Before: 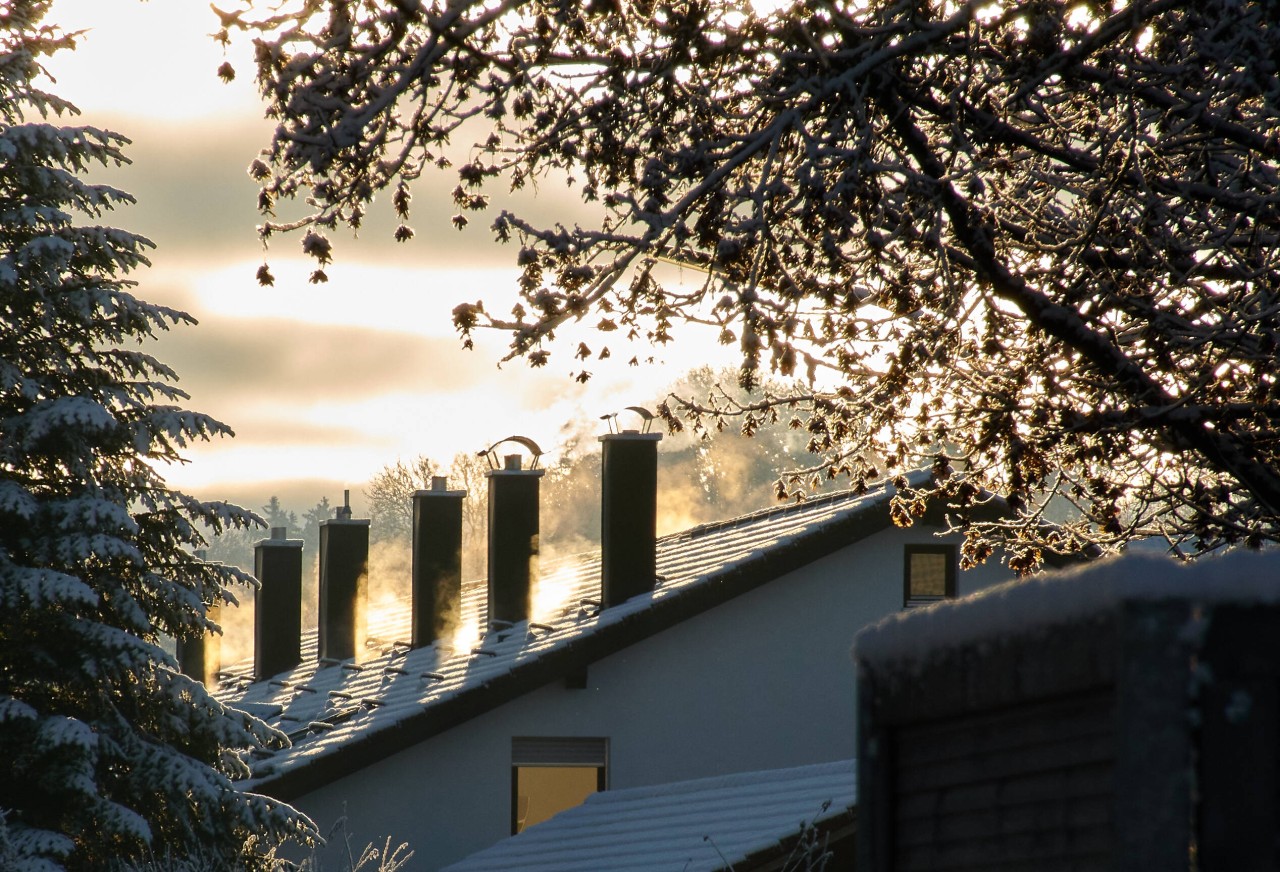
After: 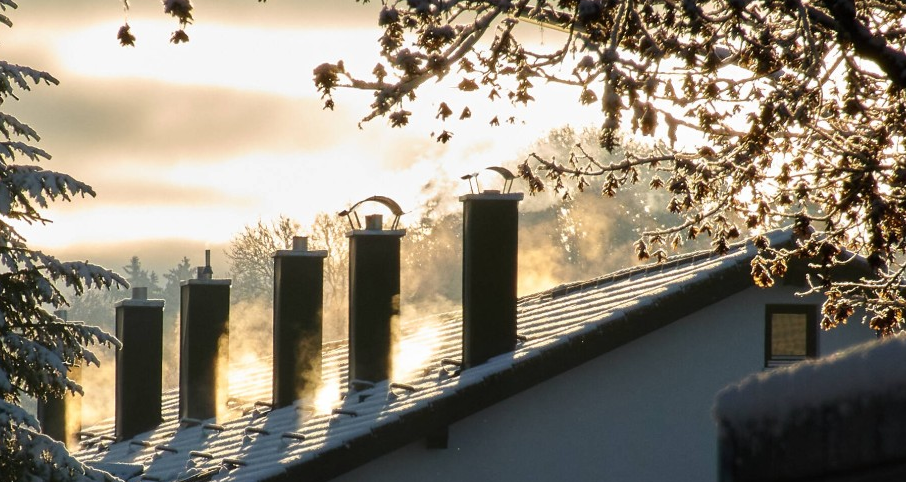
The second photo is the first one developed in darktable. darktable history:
crop: left 10.911%, top 27.552%, right 18.264%, bottom 17.112%
